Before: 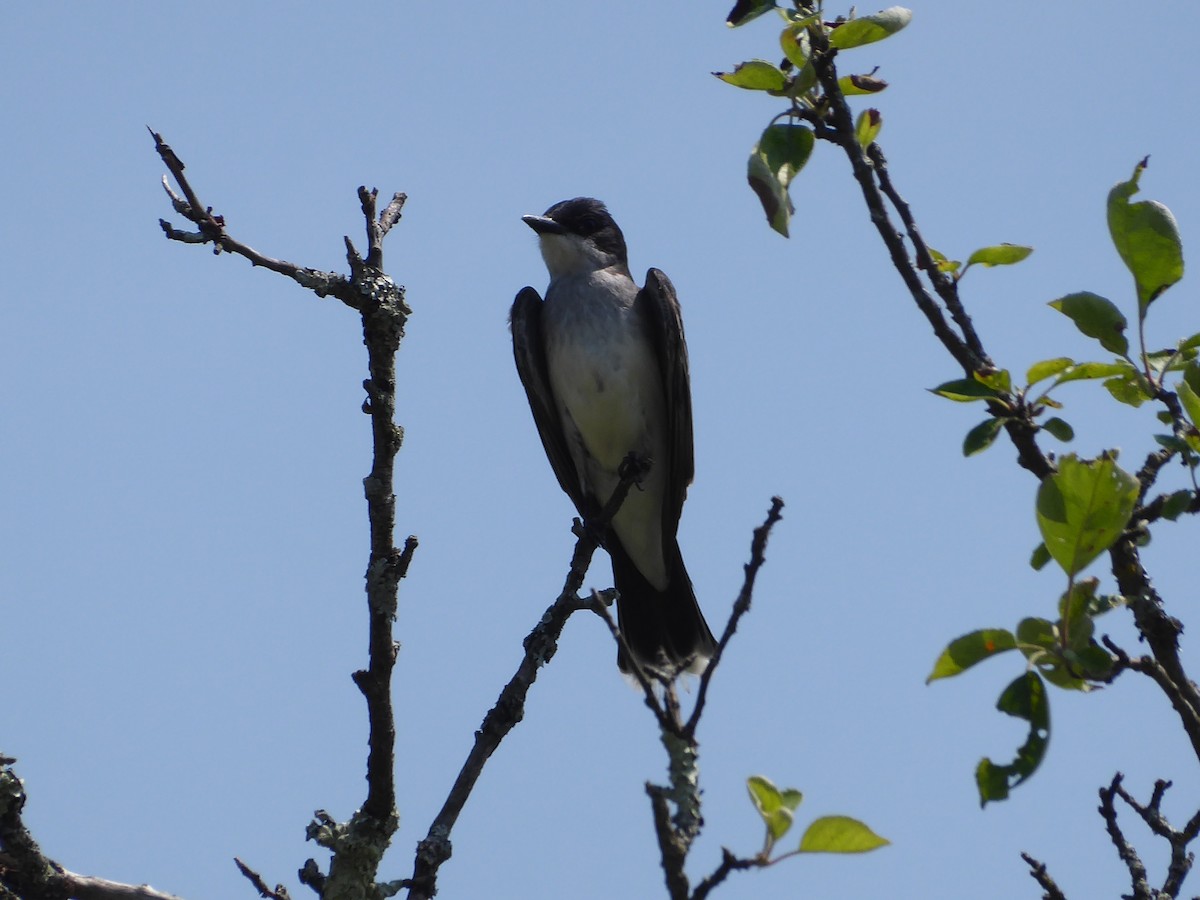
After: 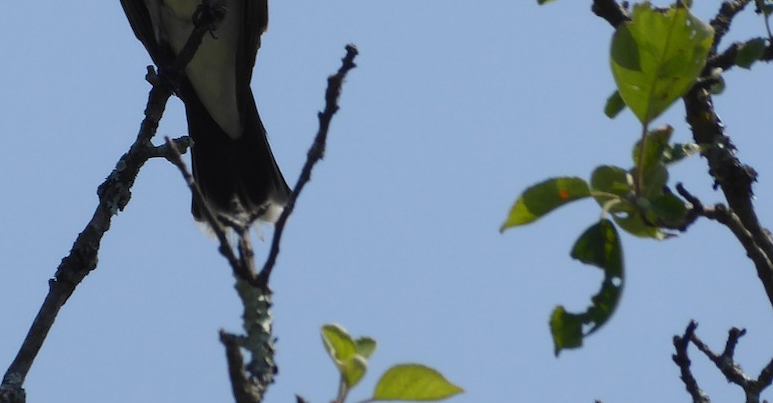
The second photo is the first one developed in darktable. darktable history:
crop and rotate: left 35.509%, top 50.238%, bottom 4.934%
white balance: emerald 1
